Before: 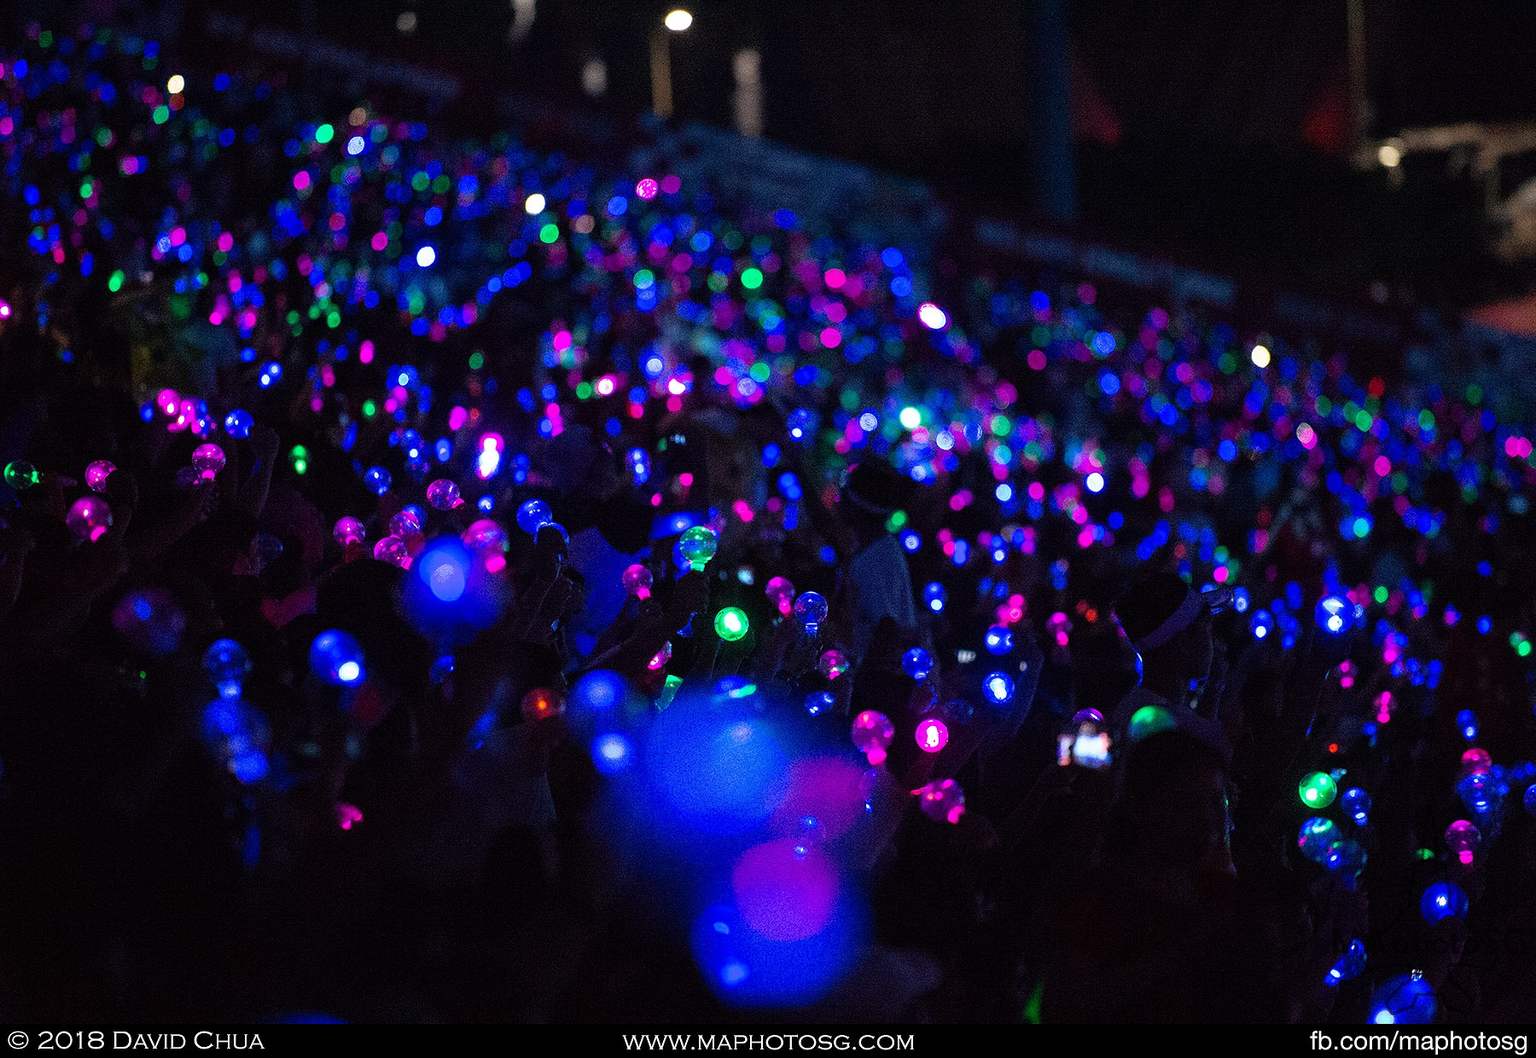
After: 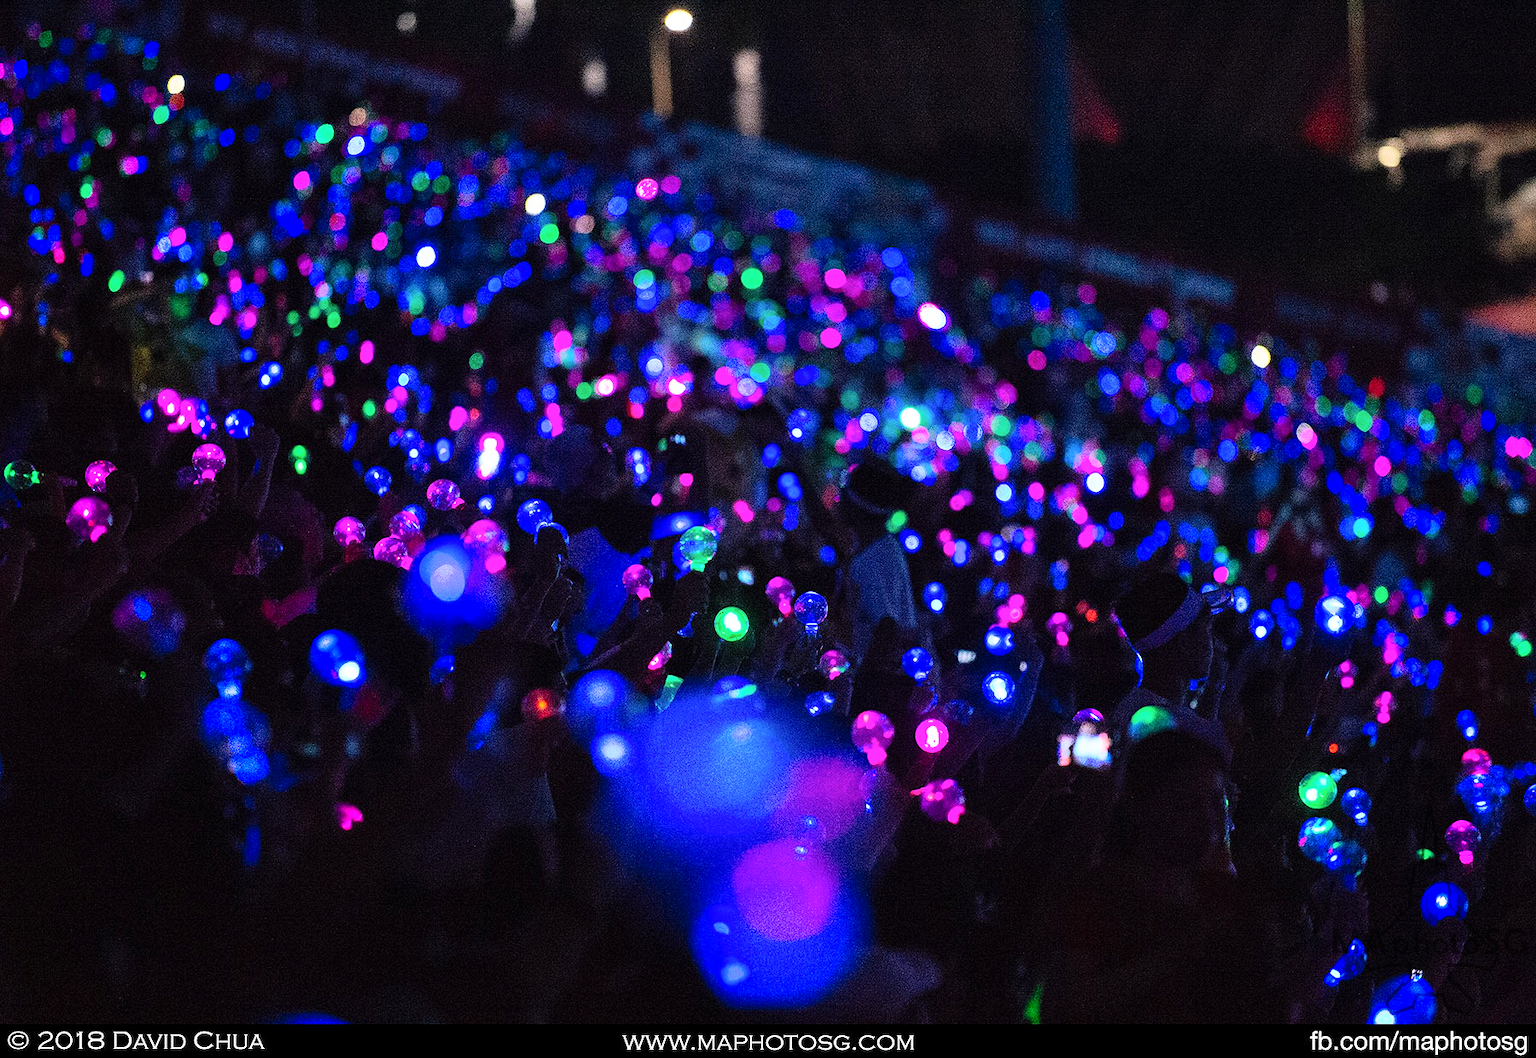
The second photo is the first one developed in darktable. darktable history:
shadows and highlights: radius 108.07, shadows 45.34, highlights -67.07, low approximation 0.01, soften with gaussian
